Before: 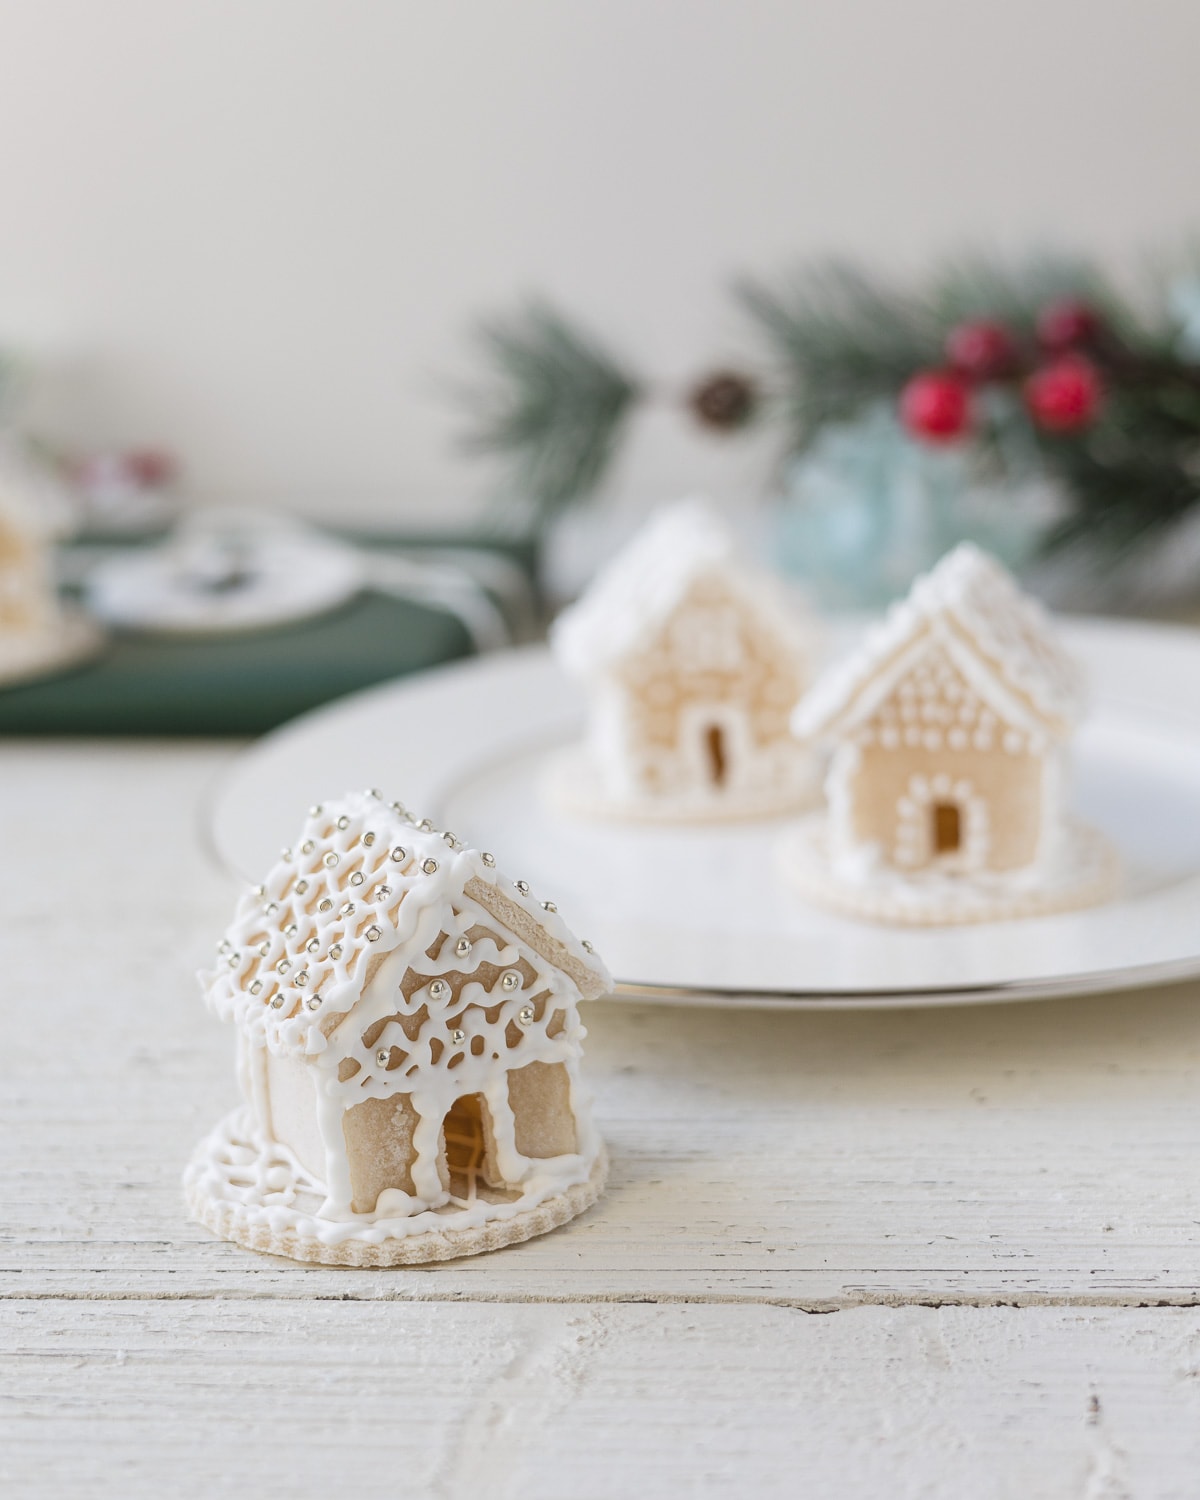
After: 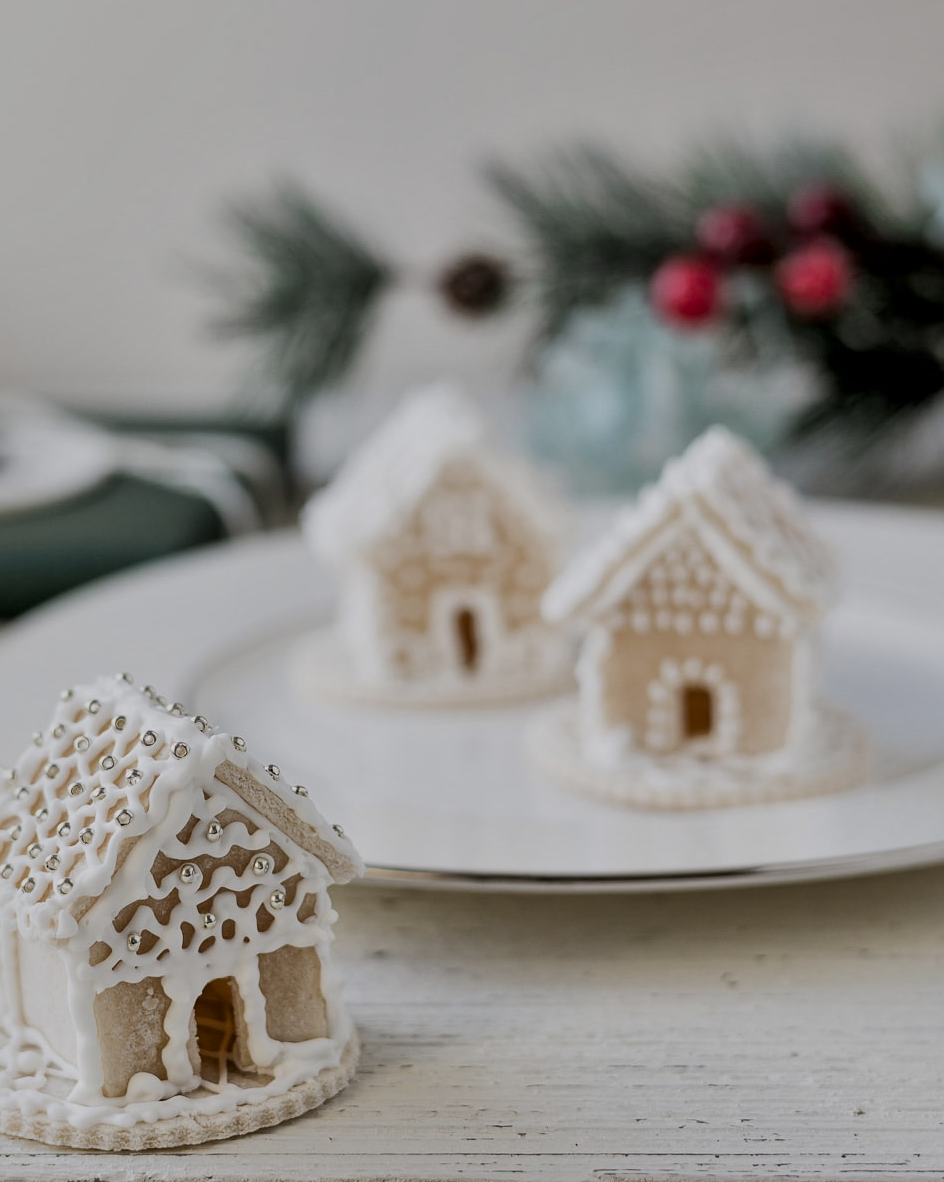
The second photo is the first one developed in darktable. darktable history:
local contrast: mode bilateral grid, contrast 19, coarseness 50, detail 159%, midtone range 0.2
filmic rgb: middle gray luminance 29.17%, black relative exposure -10.28 EV, white relative exposure 5.49 EV, target black luminance 0%, hardness 3.93, latitude 1.98%, contrast 1.131, highlights saturation mix 4.07%, shadows ↔ highlights balance 15.36%, add noise in highlights 0.001, preserve chrominance max RGB, color science v3 (2019), use custom middle-gray values true, contrast in highlights soft
crop and rotate: left 20.782%, top 7.796%, right 0.484%, bottom 13.376%
